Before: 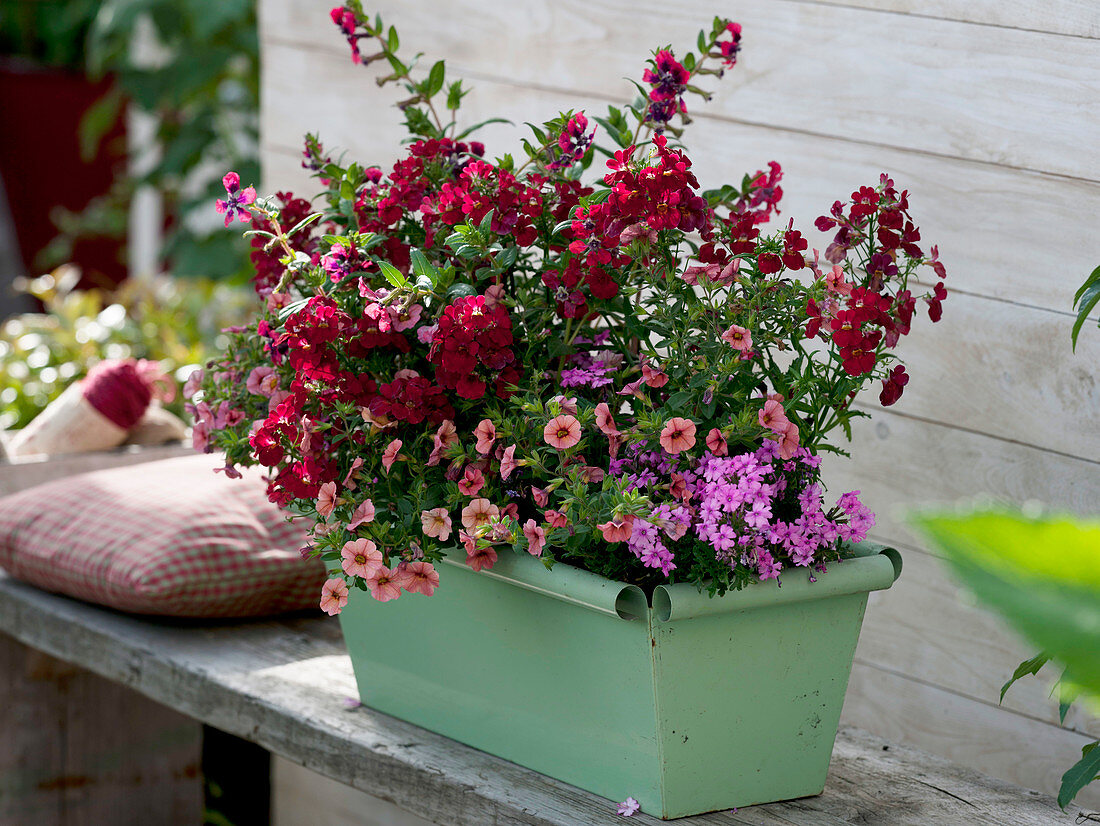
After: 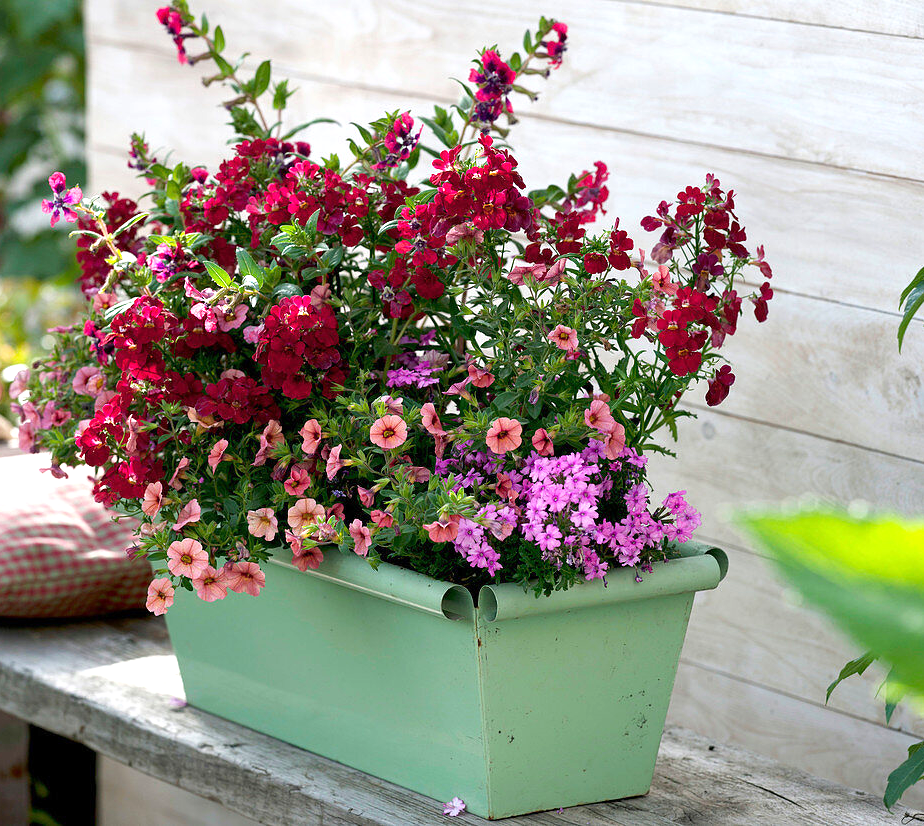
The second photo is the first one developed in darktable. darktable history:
crop: left 15.856%
exposure: exposure 0.61 EV, compensate highlight preservation false
